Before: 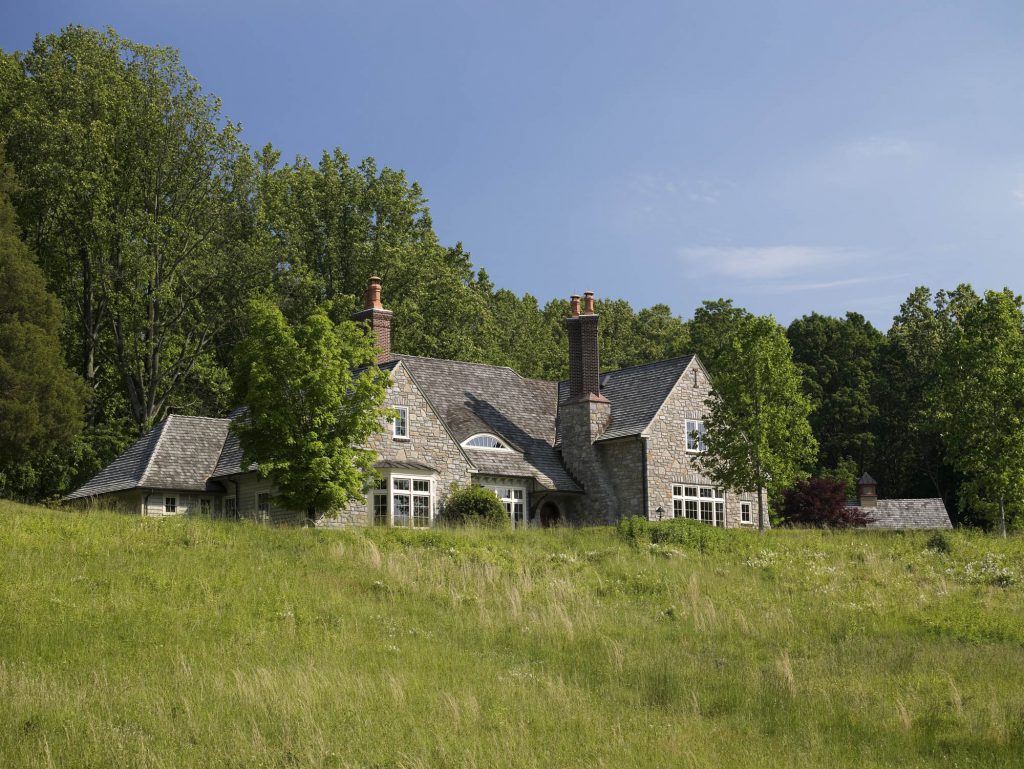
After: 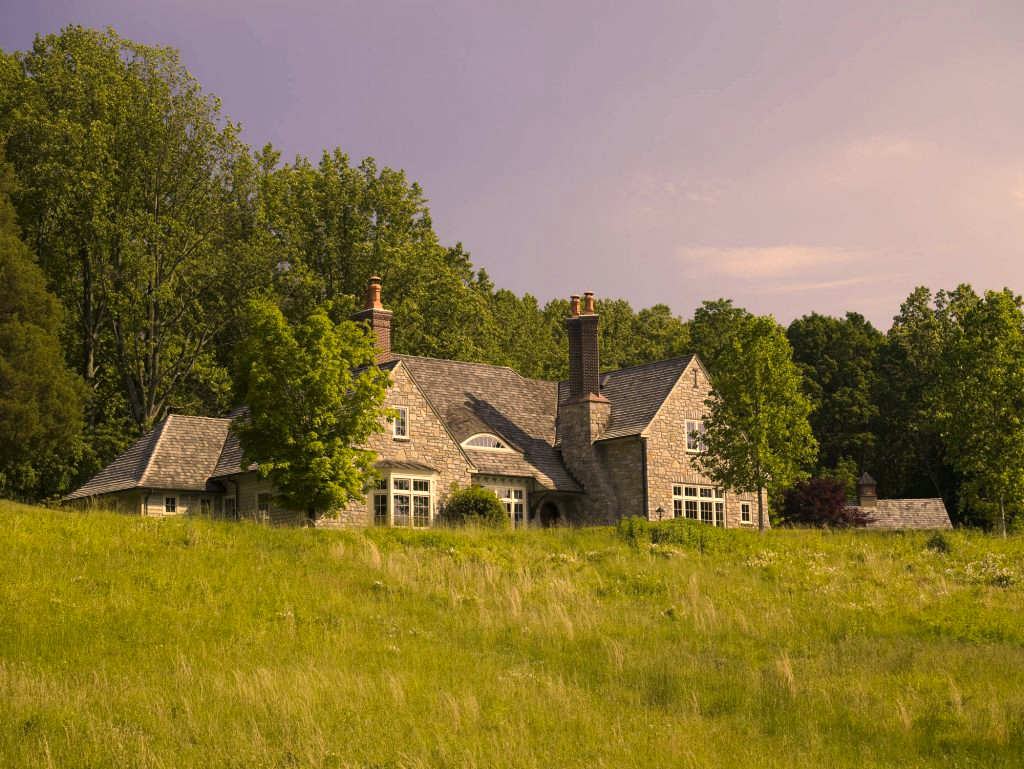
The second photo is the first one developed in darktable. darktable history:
color correction: highlights a* 14.82, highlights b* 31.95
exposure: exposure 0.127 EV, compensate highlight preservation false
